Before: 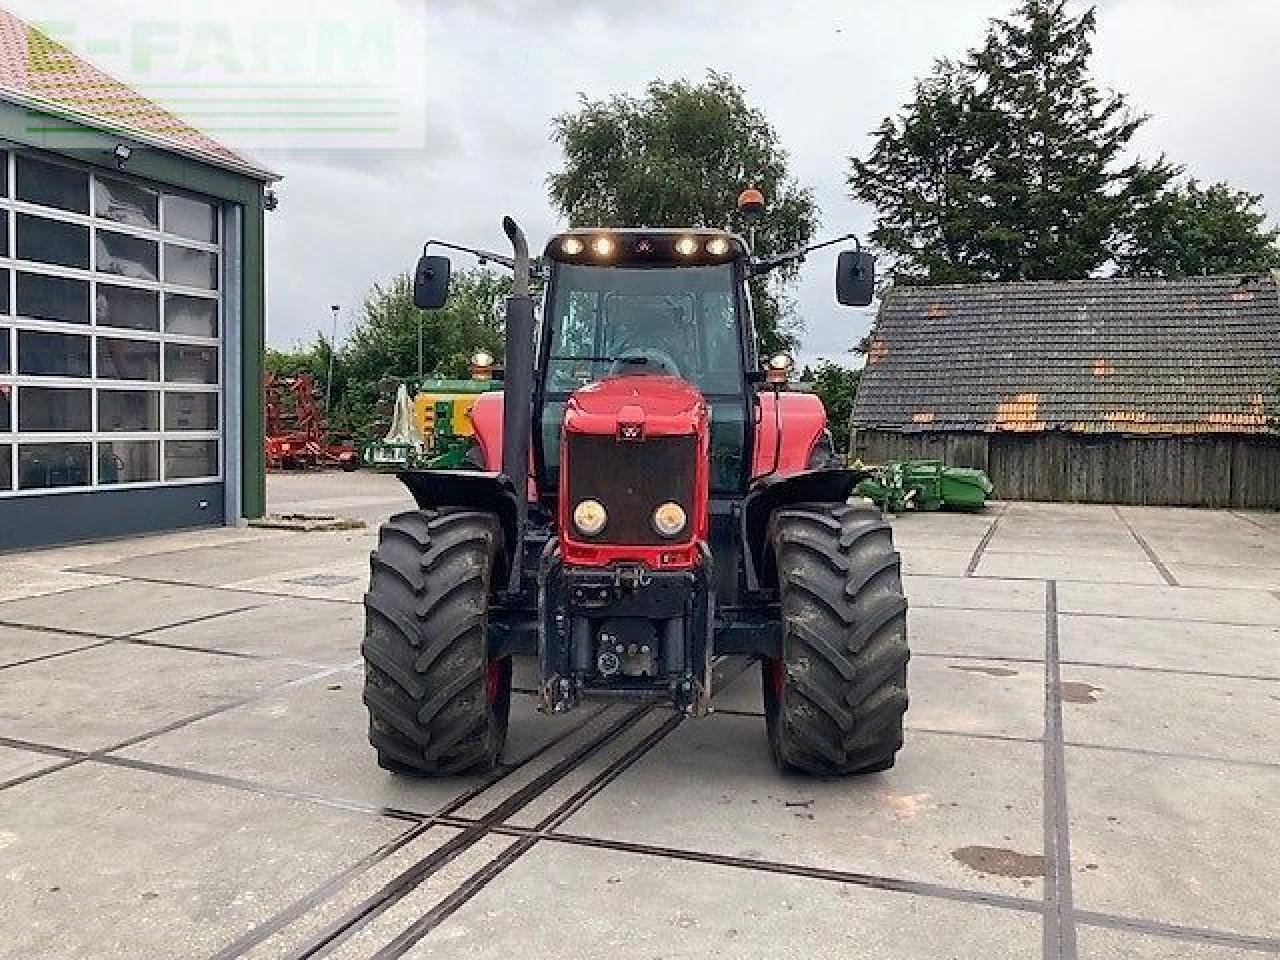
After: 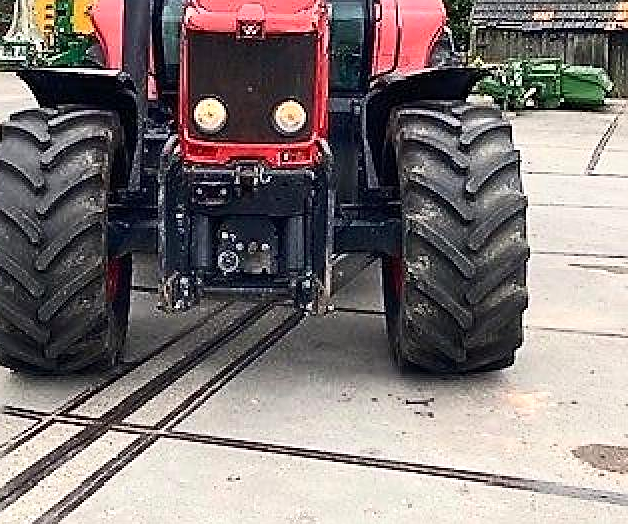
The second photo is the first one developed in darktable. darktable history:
crop: left 29.722%, top 41.925%, right 21.192%, bottom 3.461%
tone equalizer: -8 EV -0.584 EV
exposure: exposure 0.201 EV, compensate highlight preservation false
sharpen: amount 0.598
contrast brightness saturation: contrast 0.245, brightness 0.091
